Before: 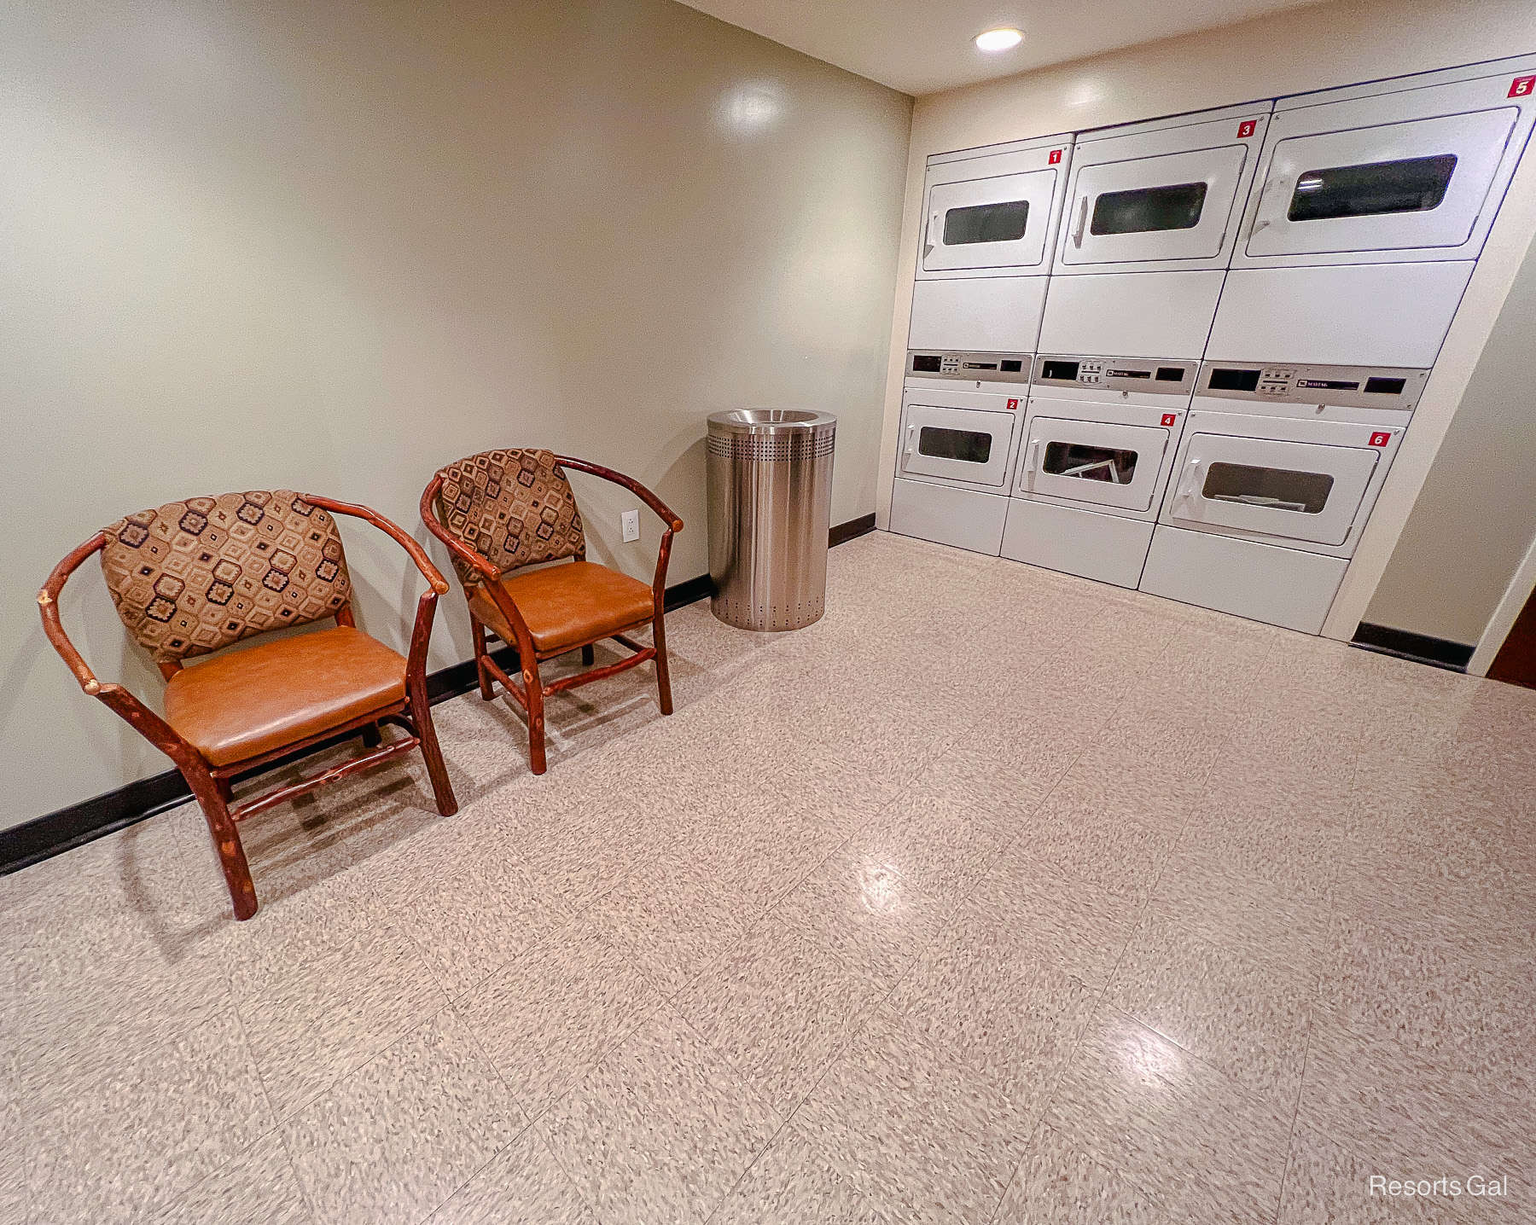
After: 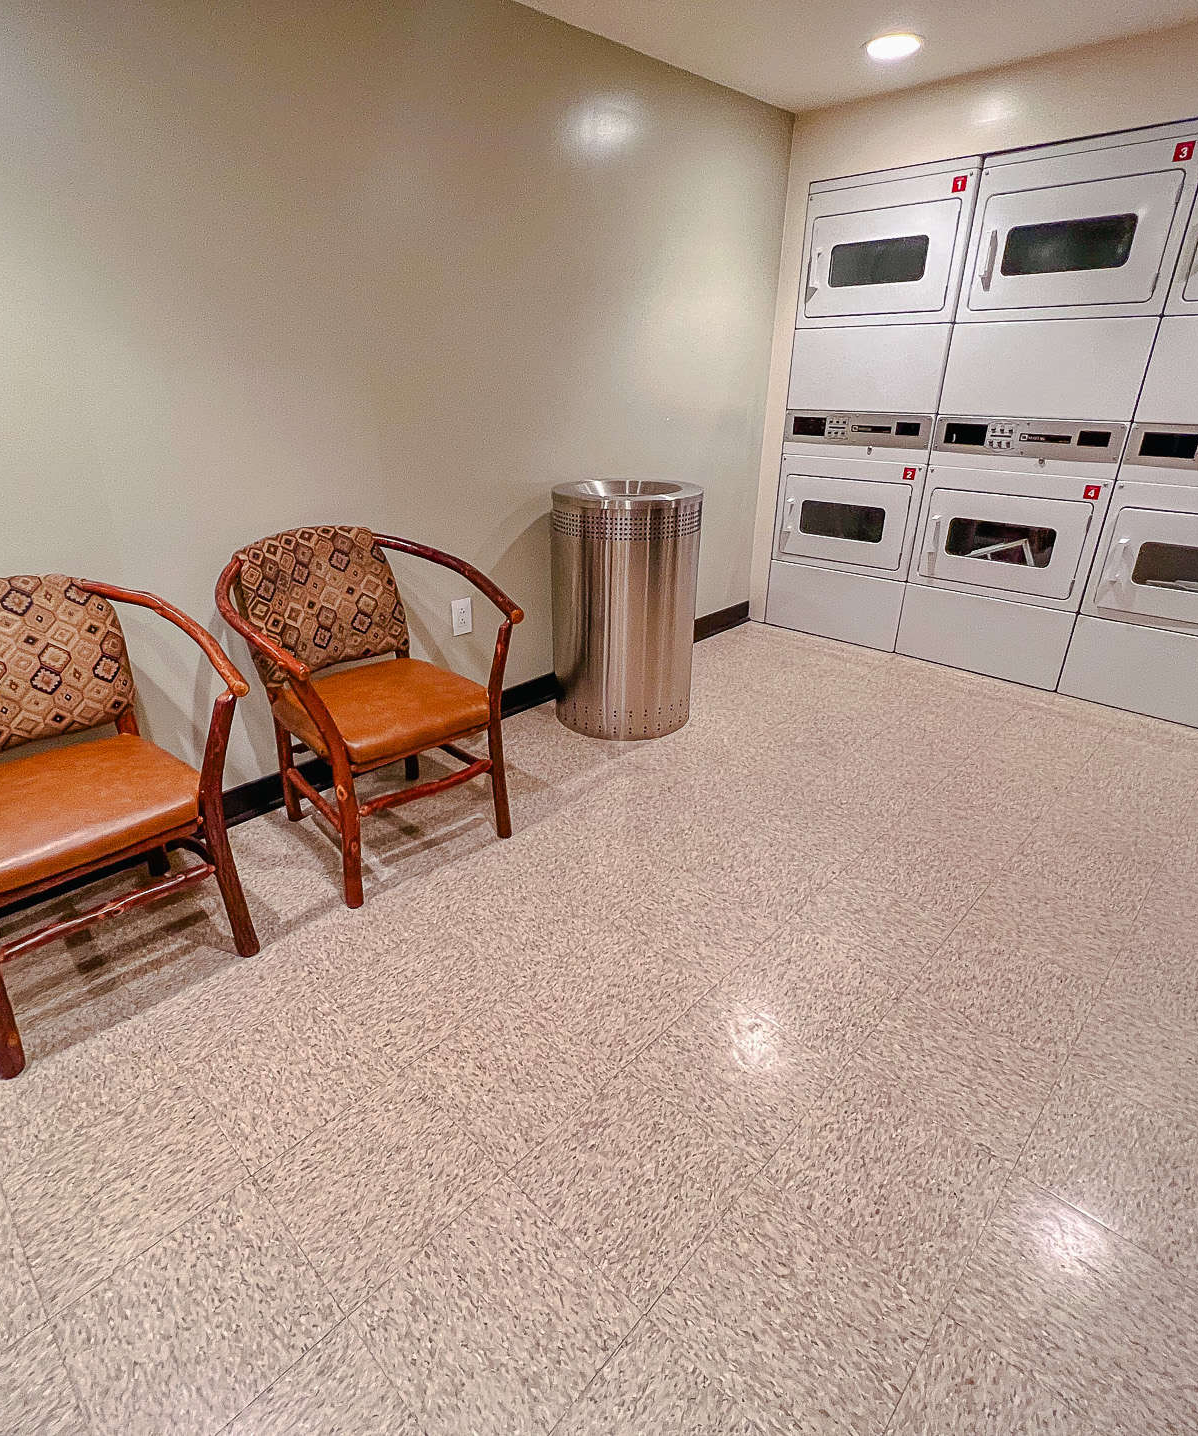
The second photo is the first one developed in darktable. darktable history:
shadows and highlights: shadows 29.37, highlights -29.66, low approximation 0.01, soften with gaussian
crop and rotate: left 15.39%, right 18.005%
